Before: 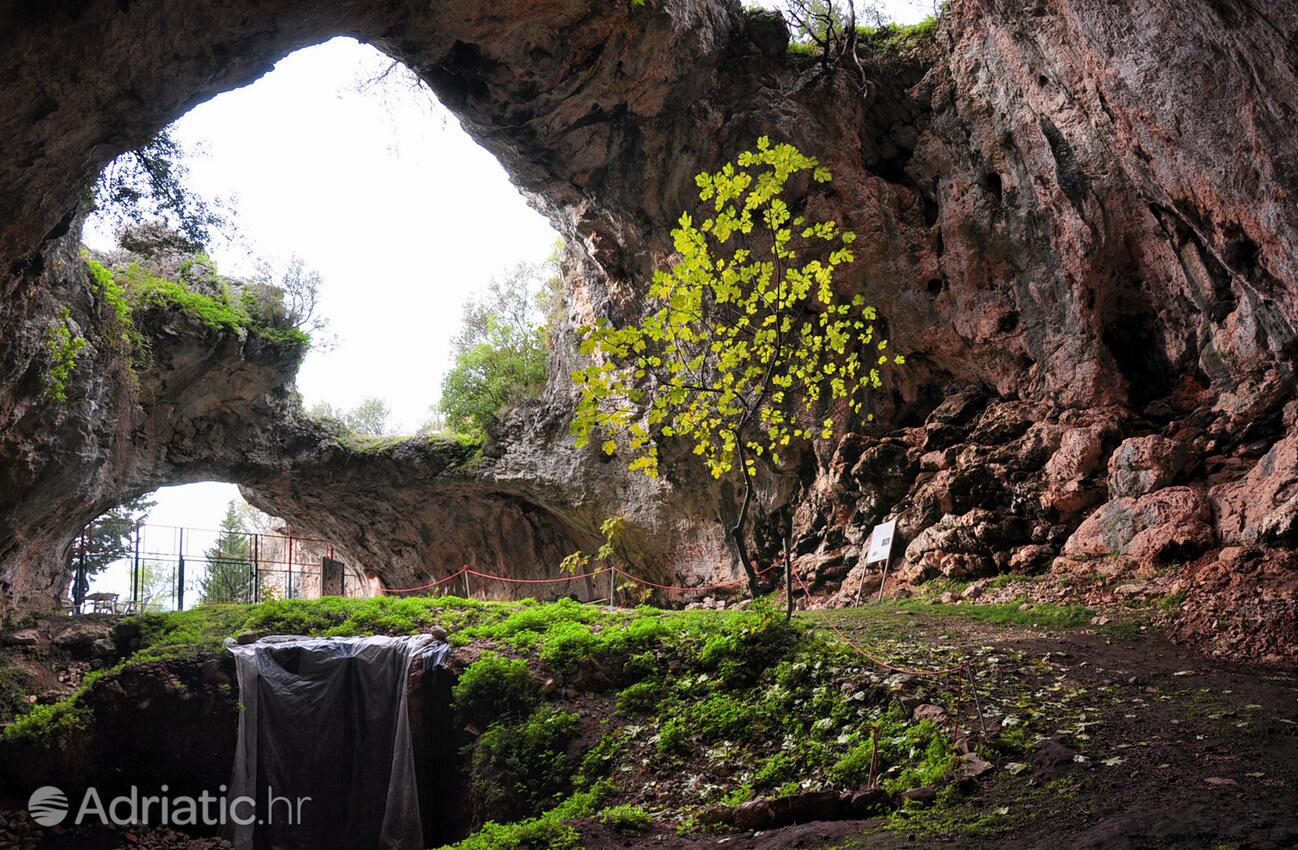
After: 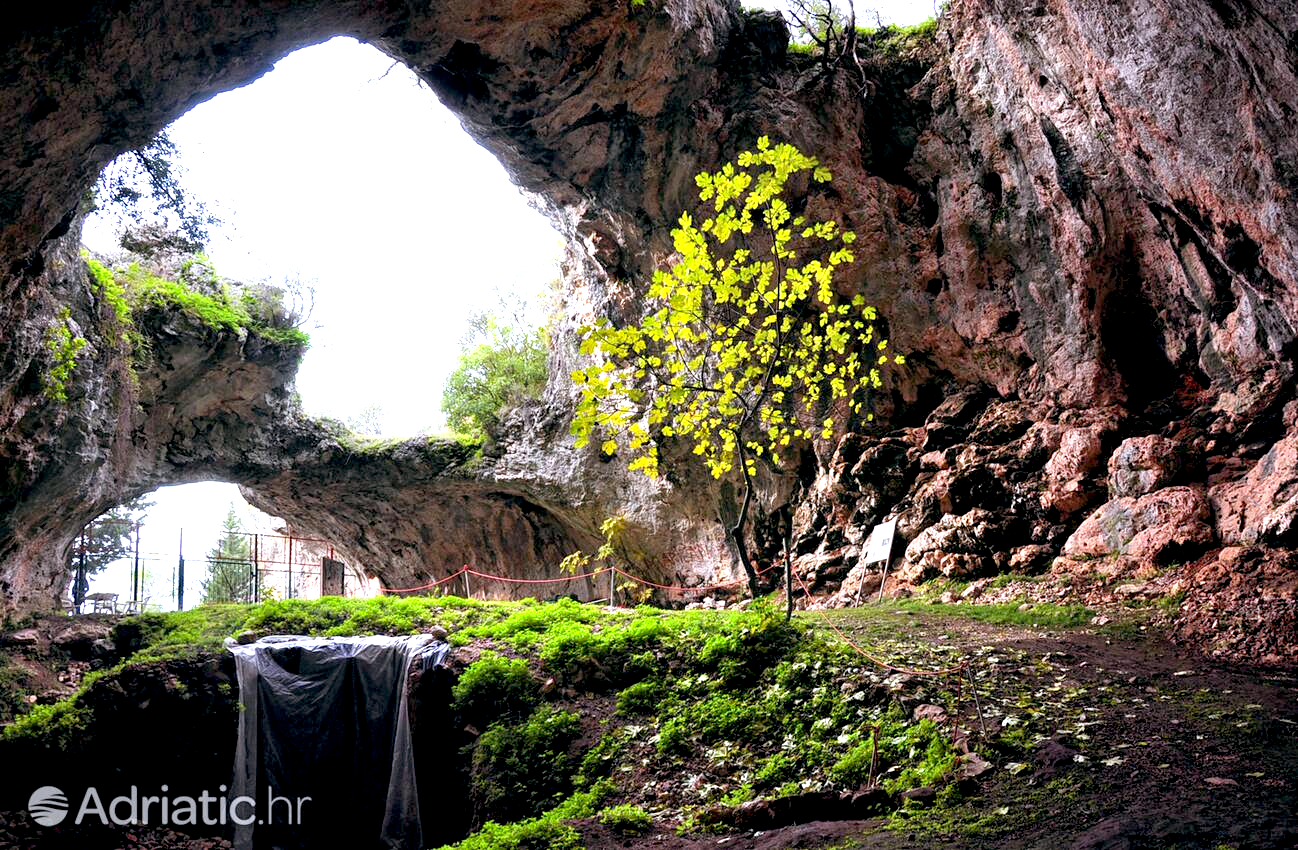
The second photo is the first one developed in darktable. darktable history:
exposure: black level correction 0.008, exposure 0.979 EV, compensate highlight preservation false
color balance: lift [1, 0.998, 1.001, 1.002], gamma [1, 1.02, 1, 0.98], gain [1, 1.02, 1.003, 0.98]
white balance: red 0.954, blue 1.079
